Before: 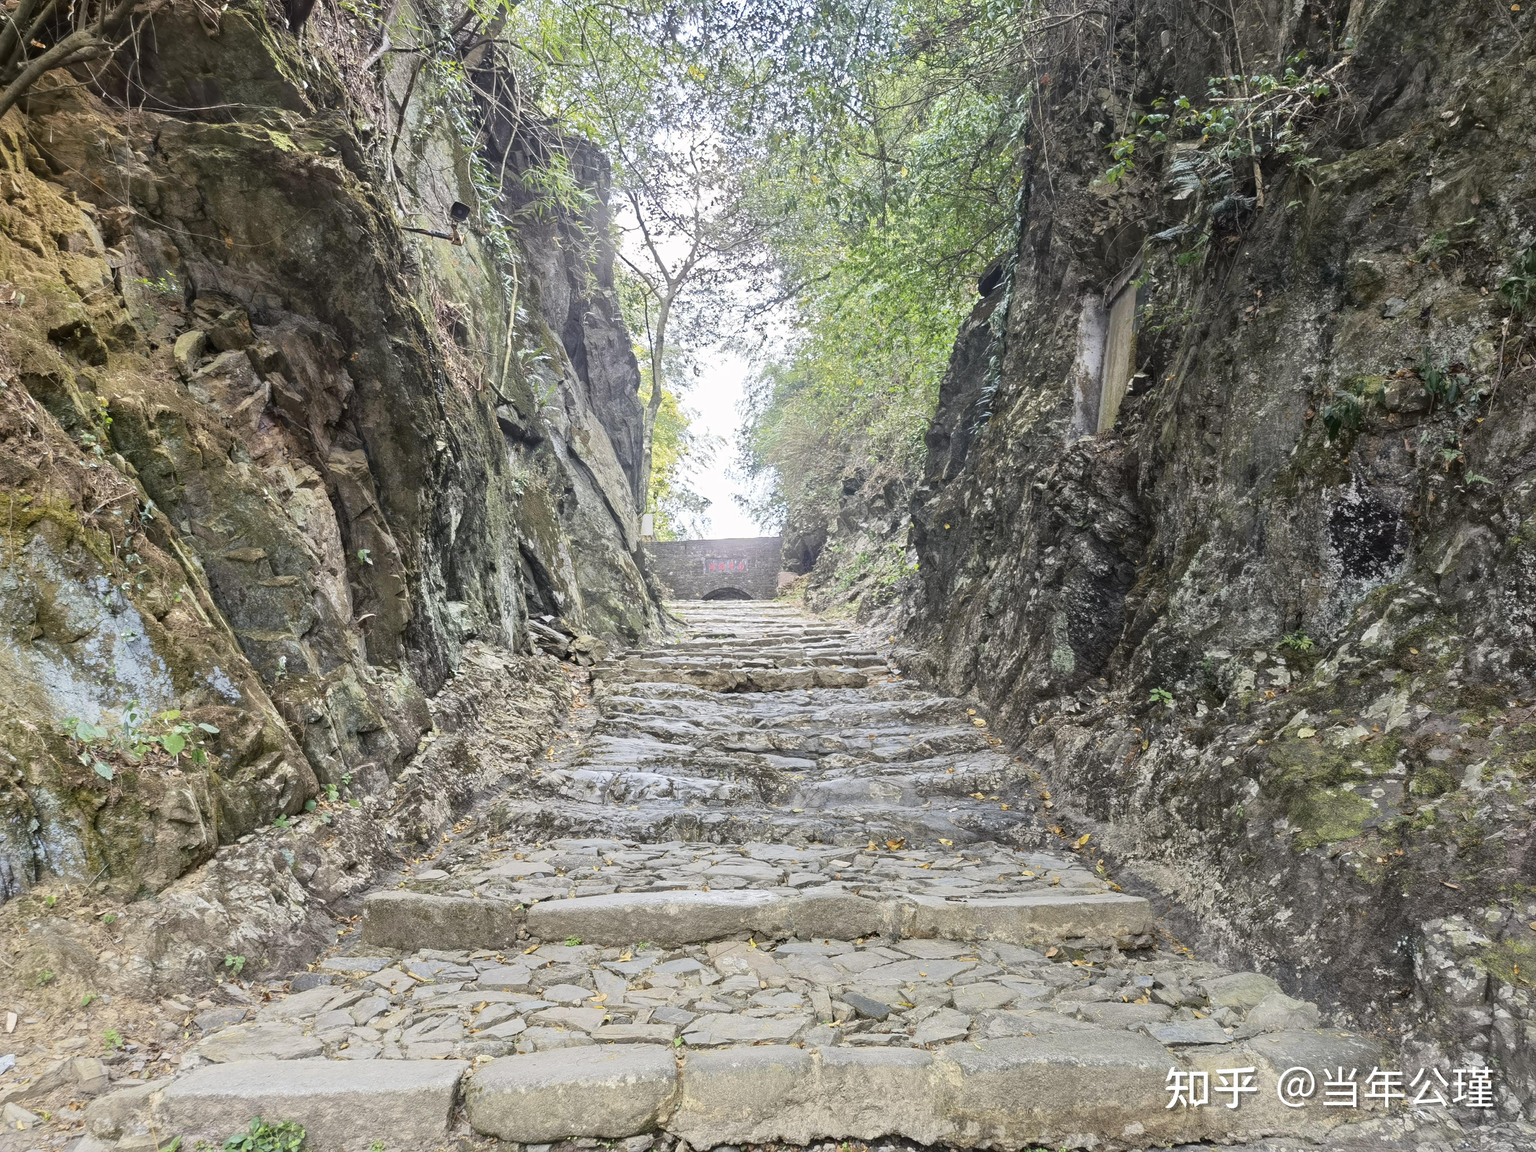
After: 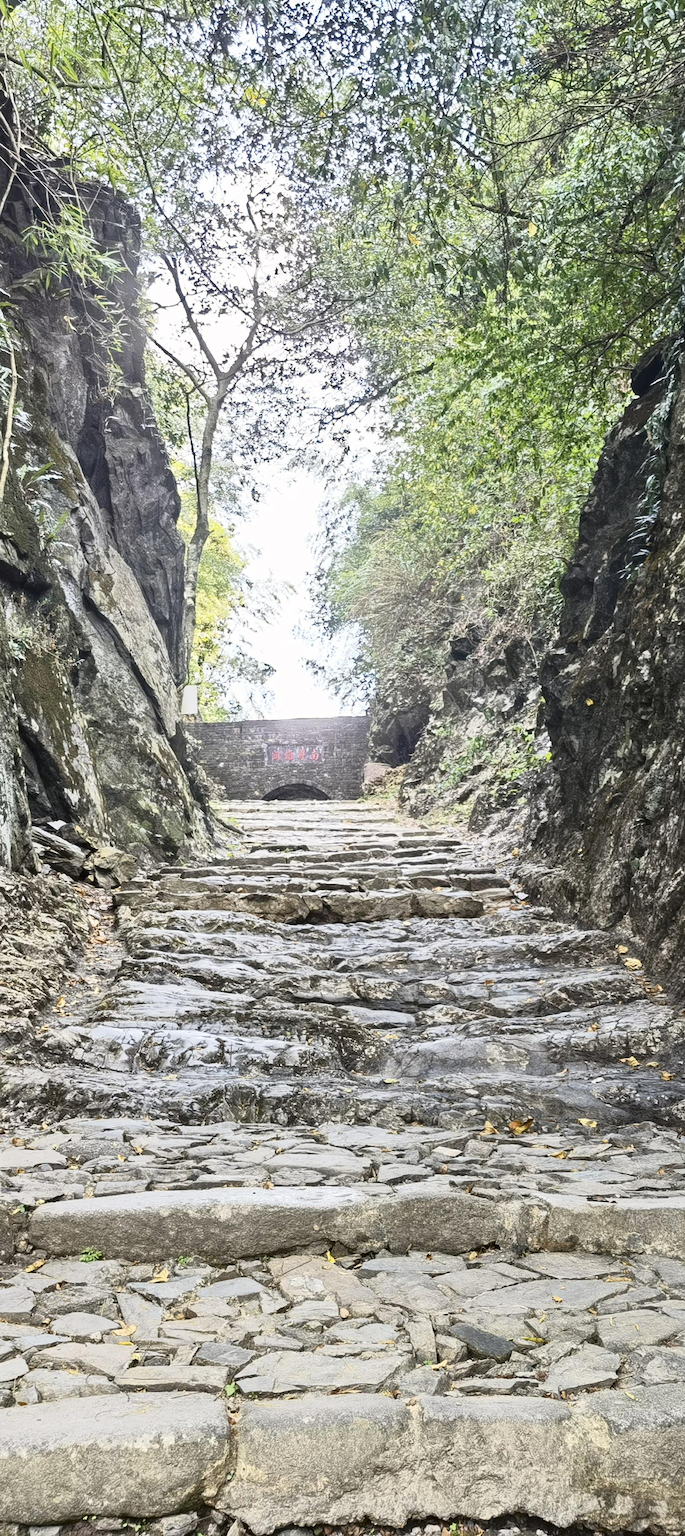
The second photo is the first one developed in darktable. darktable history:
crop: left 32.894%, right 33.637%
tone curve: curves: ch0 [(0, 0) (0.003, 0.007) (0.011, 0.01) (0.025, 0.016) (0.044, 0.025) (0.069, 0.036) (0.1, 0.052) (0.136, 0.073) (0.177, 0.103) (0.224, 0.135) (0.277, 0.177) (0.335, 0.233) (0.399, 0.303) (0.468, 0.376) (0.543, 0.469) (0.623, 0.581) (0.709, 0.723) (0.801, 0.863) (0.898, 0.938) (1, 1)], color space Lab, independent channels, preserve colors none
